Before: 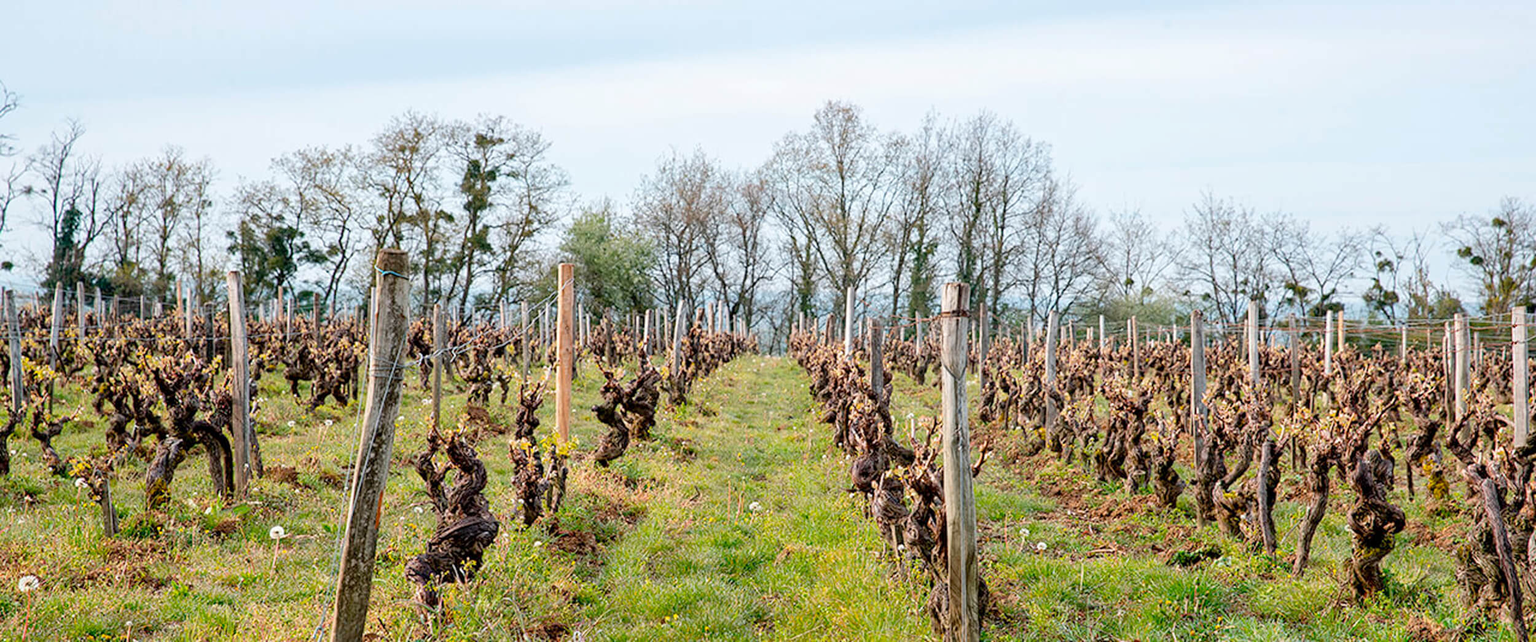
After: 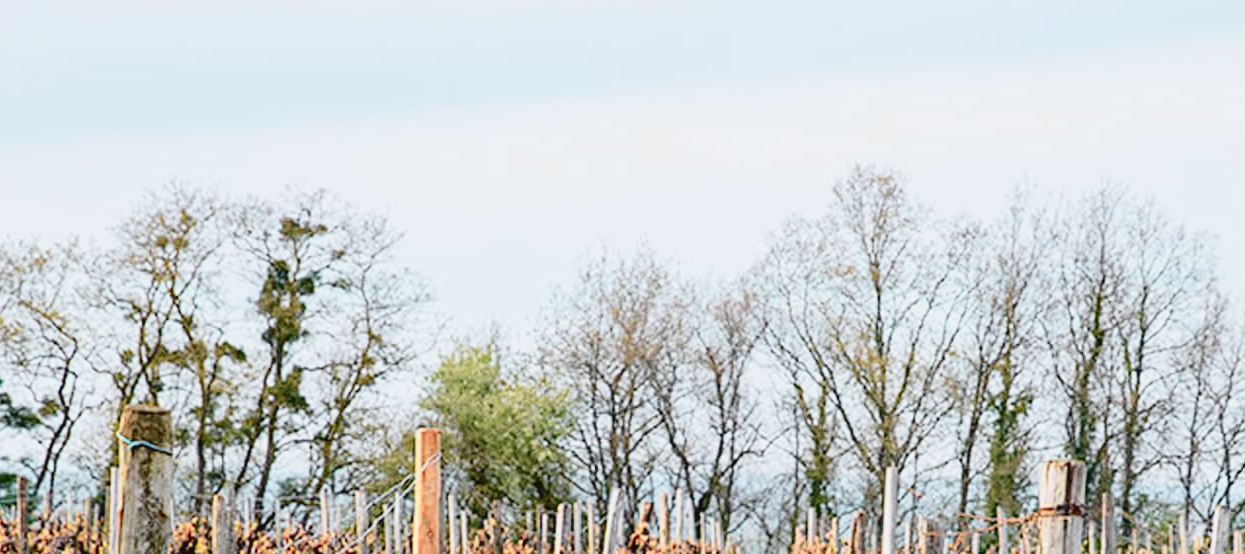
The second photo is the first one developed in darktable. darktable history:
tone curve: curves: ch0 [(0, 0.012) (0.037, 0.03) (0.123, 0.092) (0.19, 0.157) (0.269, 0.27) (0.48, 0.57) (0.595, 0.695) (0.718, 0.823) (0.855, 0.913) (1, 0.982)]; ch1 [(0, 0) (0.243, 0.245) (0.422, 0.415) (0.493, 0.495) (0.508, 0.506) (0.536, 0.542) (0.569, 0.611) (0.611, 0.662) (0.769, 0.807) (1, 1)]; ch2 [(0, 0) (0.249, 0.216) (0.349, 0.321) (0.424, 0.442) (0.476, 0.483) (0.498, 0.499) (0.517, 0.519) (0.532, 0.56) (0.569, 0.624) (0.614, 0.667) (0.706, 0.757) (0.808, 0.809) (0.991, 0.968)], color space Lab, independent channels, preserve colors none
crop: left 19.726%, right 30.456%, bottom 46.949%
contrast brightness saturation: contrast -0.095, saturation -0.104
